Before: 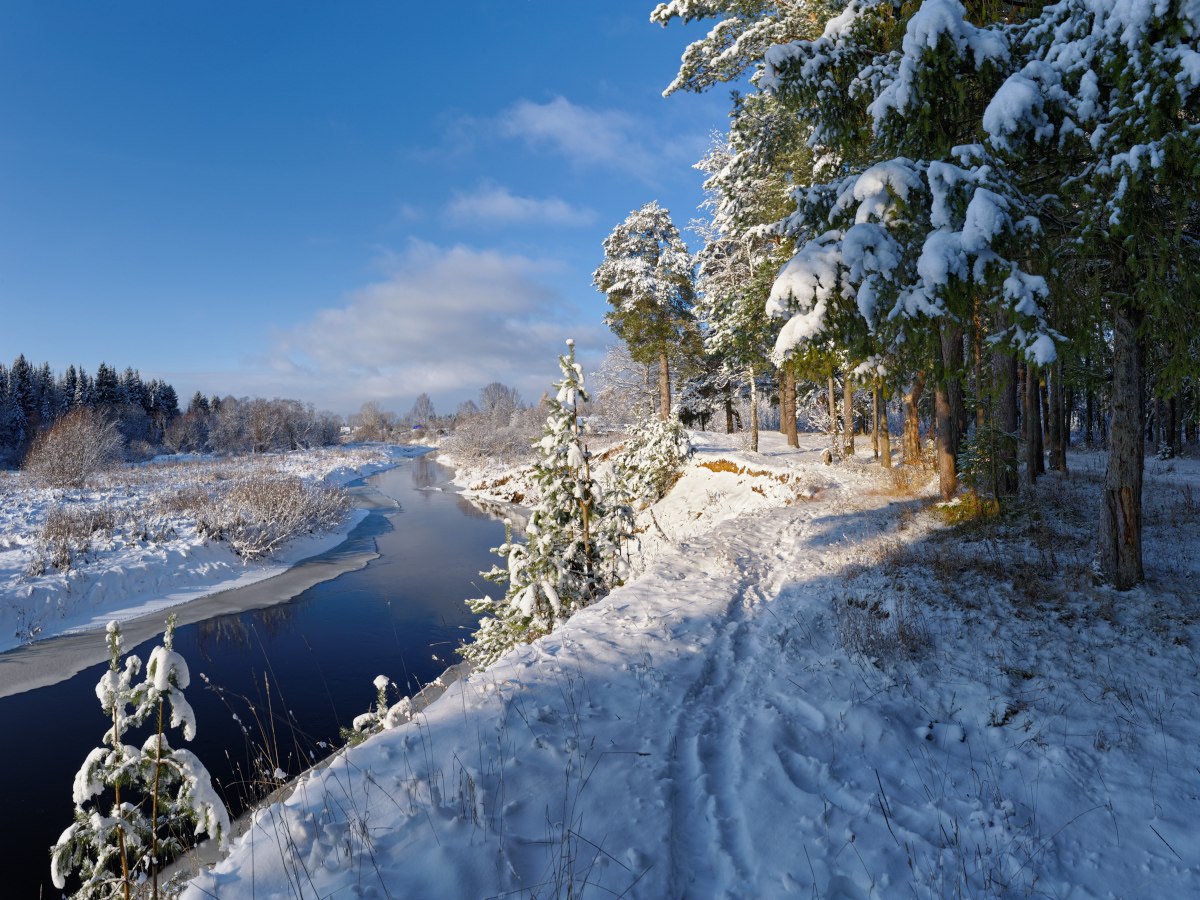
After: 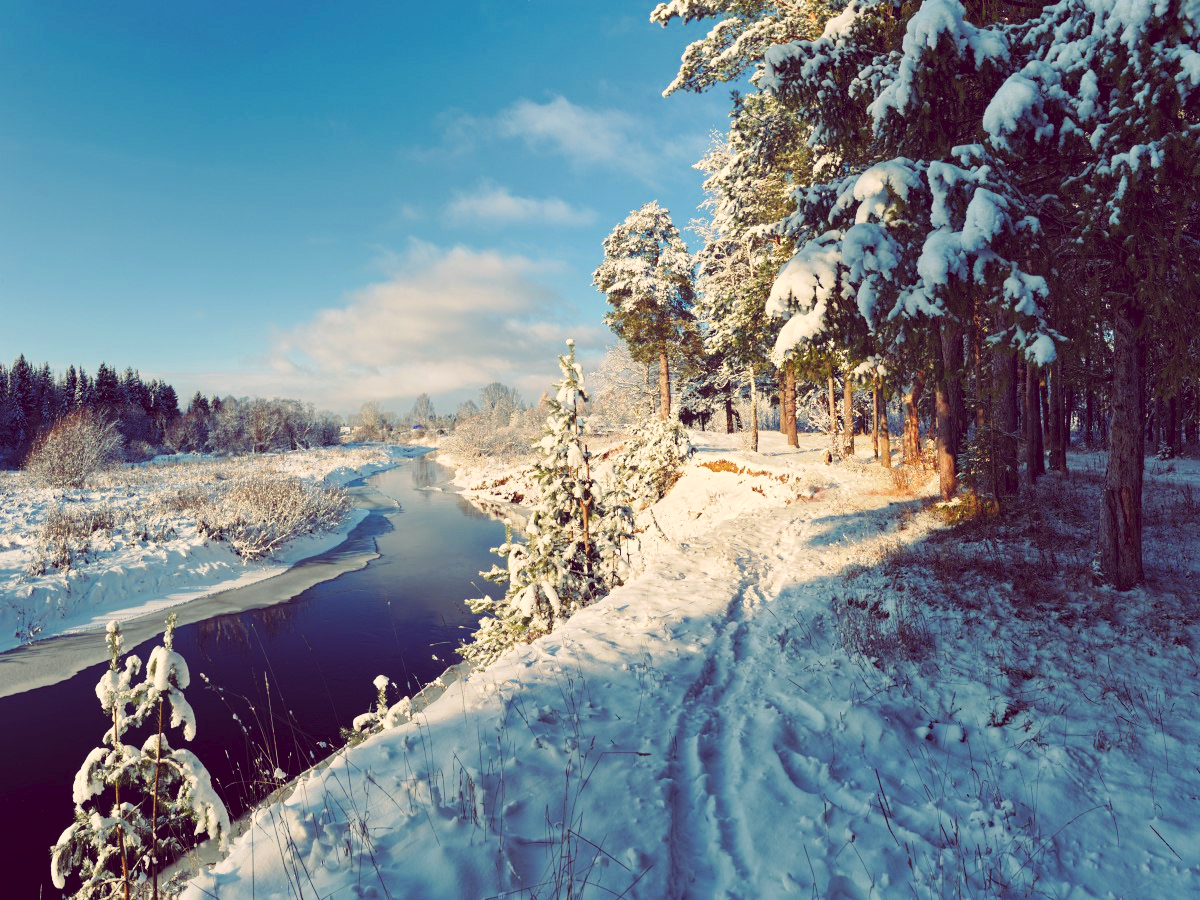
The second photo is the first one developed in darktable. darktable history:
tone curve: curves: ch0 [(0, 0) (0.003, 0.045) (0.011, 0.054) (0.025, 0.069) (0.044, 0.083) (0.069, 0.101) (0.1, 0.119) (0.136, 0.146) (0.177, 0.177) (0.224, 0.221) (0.277, 0.277) (0.335, 0.362) (0.399, 0.452) (0.468, 0.571) (0.543, 0.666) (0.623, 0.758) (0.709, 0.853) (0.801, 0.896) (0.898, 0.945) (1, 1)], preserve colors none
color look up table: target L [92.5, 91, 90.29, 79.96, 71.04, 66.71, 68.05, 58.79, 49.31, 43.96, 42.12, 32.78, 12.34, 200.57, 88.29, 71.6, 72.49, 62.34, 61.1, 53.73, 50.71, 49.28, 52.95, 43.83, 42.45, 26.52, 21.28, 85, 71.12, 69.9, 61.69, 53.64, 51.18, 49.41, 45.72, 36.92, 35.2, 35.63, 33.63, 14.3, 7.145, 94.07, 83.99, 73.72, 69.75, 66.92, 55.26, 51.72, 40.26], target a [-19.21, -4.609, -12.5, -74.17, -72.32, -33.5, 0.436, -51.33, -20.97, -28.82, -7.277, -5.848, 23.31, 0, 2.078, 17.36, 15.64, 31.26, 24.07, 45.56, 56.92, 10.12, 4.462, 49.08, 54.11, 40.8, 33.21, 28.05, 4.083, 28.88, 30.83, 62.83, 60.73, -3.537, 63.17, 20.01, 4.026, 47.99, 33.79, 43.35, 37.26, 3.097, -53.07, -53.78, -8.319, -46.66, -11.96, -22.62, -17.67], target b [82.67, 41.16, 56.55, 26.03, 59.78, 22.31, 58.29, 45.87, 36.35, 26.14, 8.416, 21.48, -3.103, 0, 44.89, 59.24, 44.95, 26.61, 24.56, 46.05, 14.21, 38.28, 9.912, 32.86, 15.04, 12.15, -3.906, 1.051, -18.41, 11.49, -11.37, -33.91, -7.11, -13.75, -13.75, -55.77, -34.56, -34.94, -18.75, -51.14, -34.98, 26.55, 11.63, -8.968, 5.215, 6.354, -40.28, -14.19, -1.885], num patches 49
